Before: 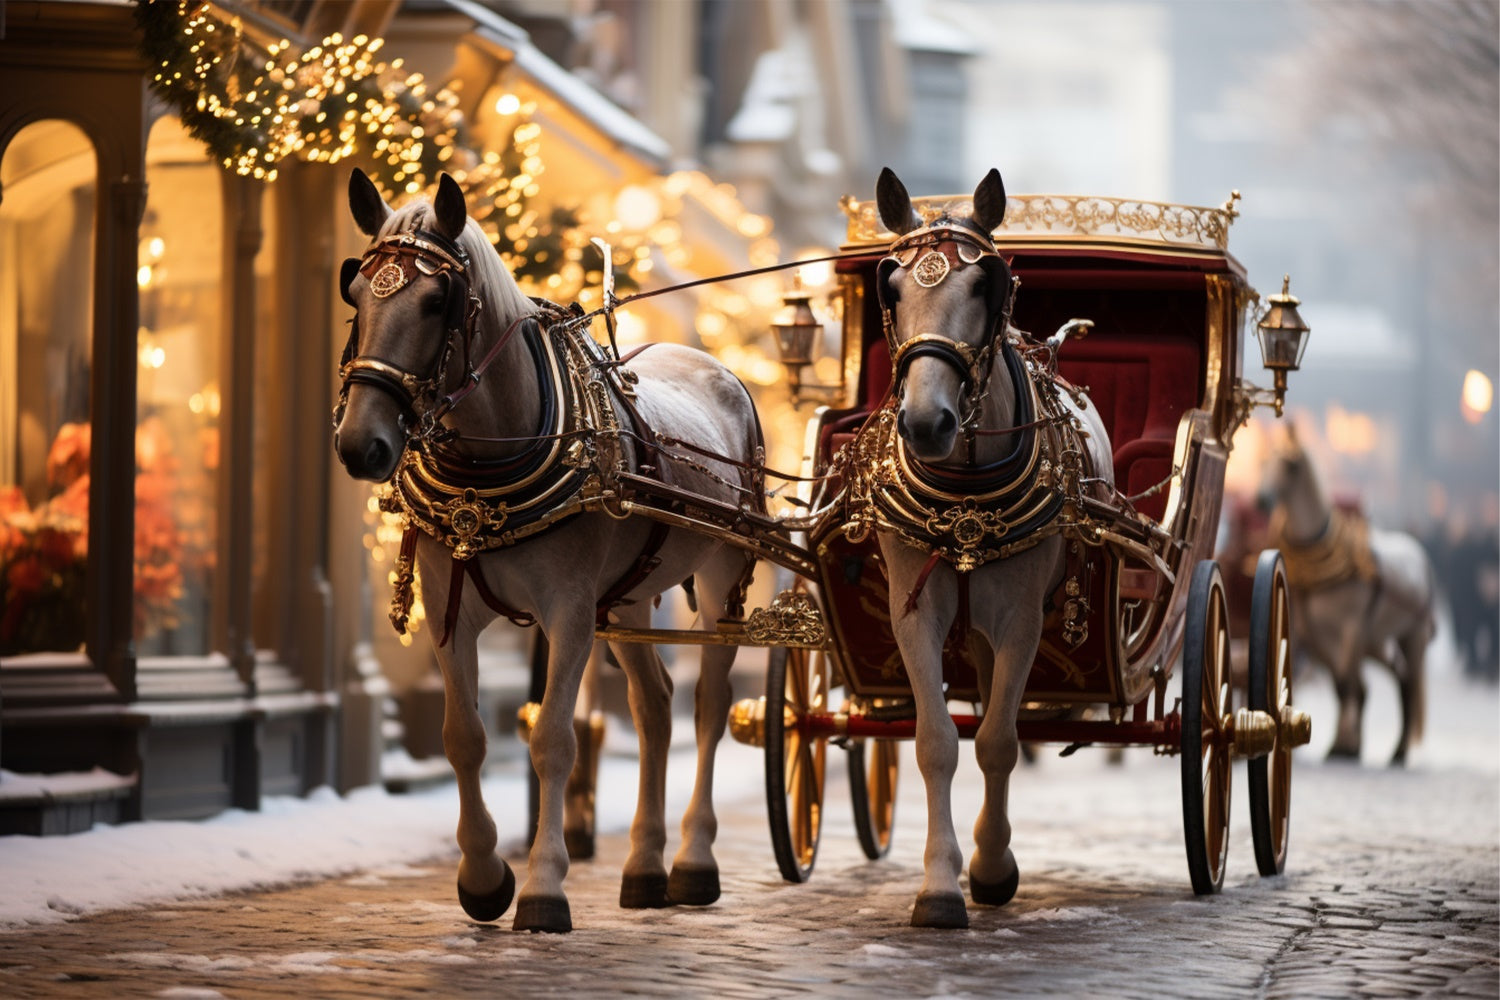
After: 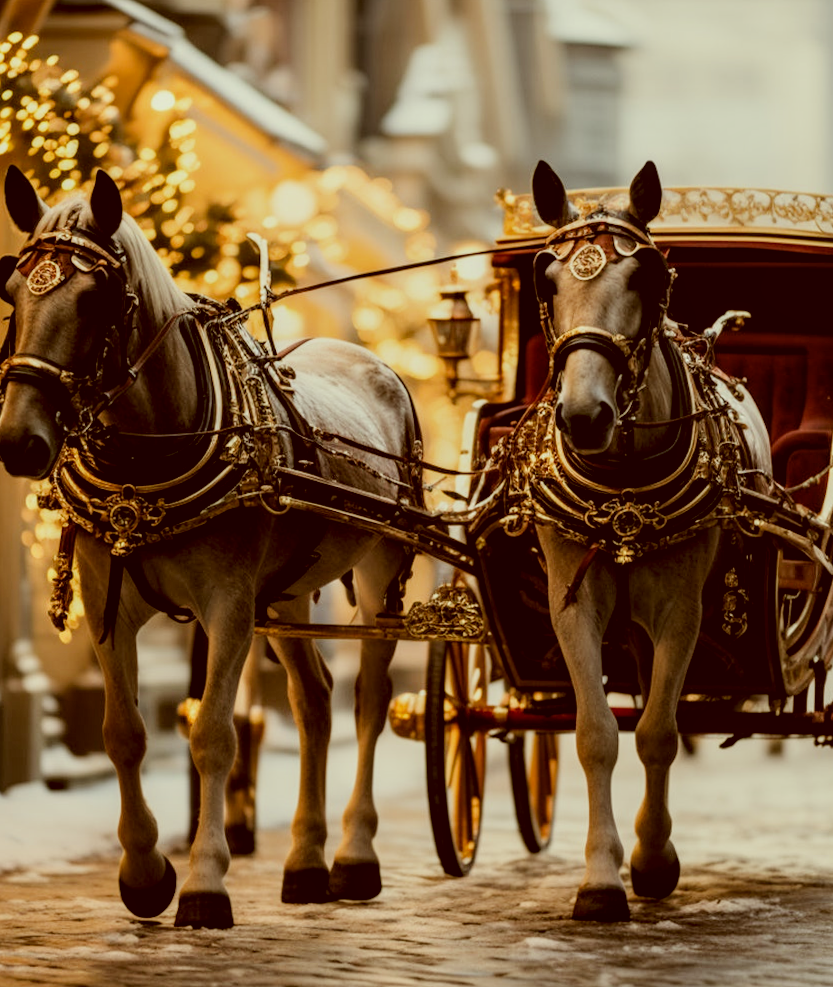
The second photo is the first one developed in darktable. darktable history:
filmic rgb: black relative exposure -7.65 EV, white relative exposure 4.56 EV, hardness 3.61
color correction: highlights a* -5.94, highlights b* 9.48, shadows a* 10.12, shadows b* 23.94
crop and rotate: left 22.516%, right 21.234%
local contrast: detail 130%
rotate and perspective: rotation -0.45°, automatic cropping original format, crop left 0.008, crop right 0.992, crop top 0.012, crop bottom 0.988
levels: levels [0.031, 0.5, 0.969]
